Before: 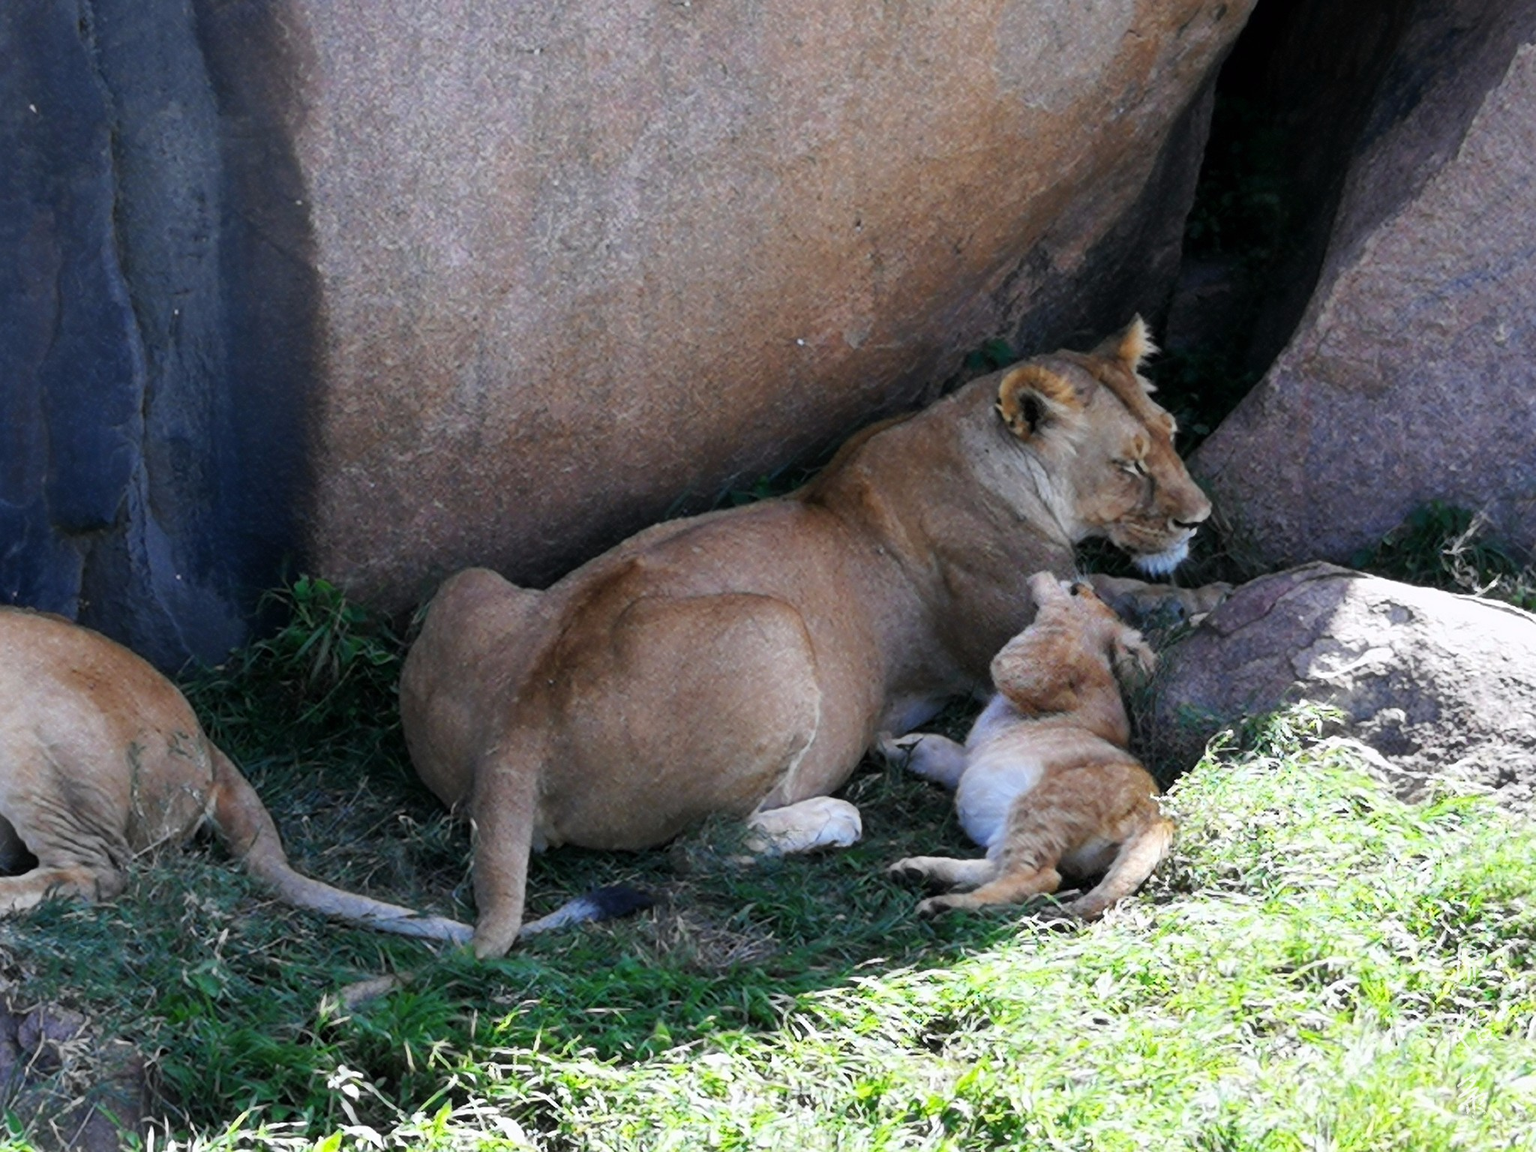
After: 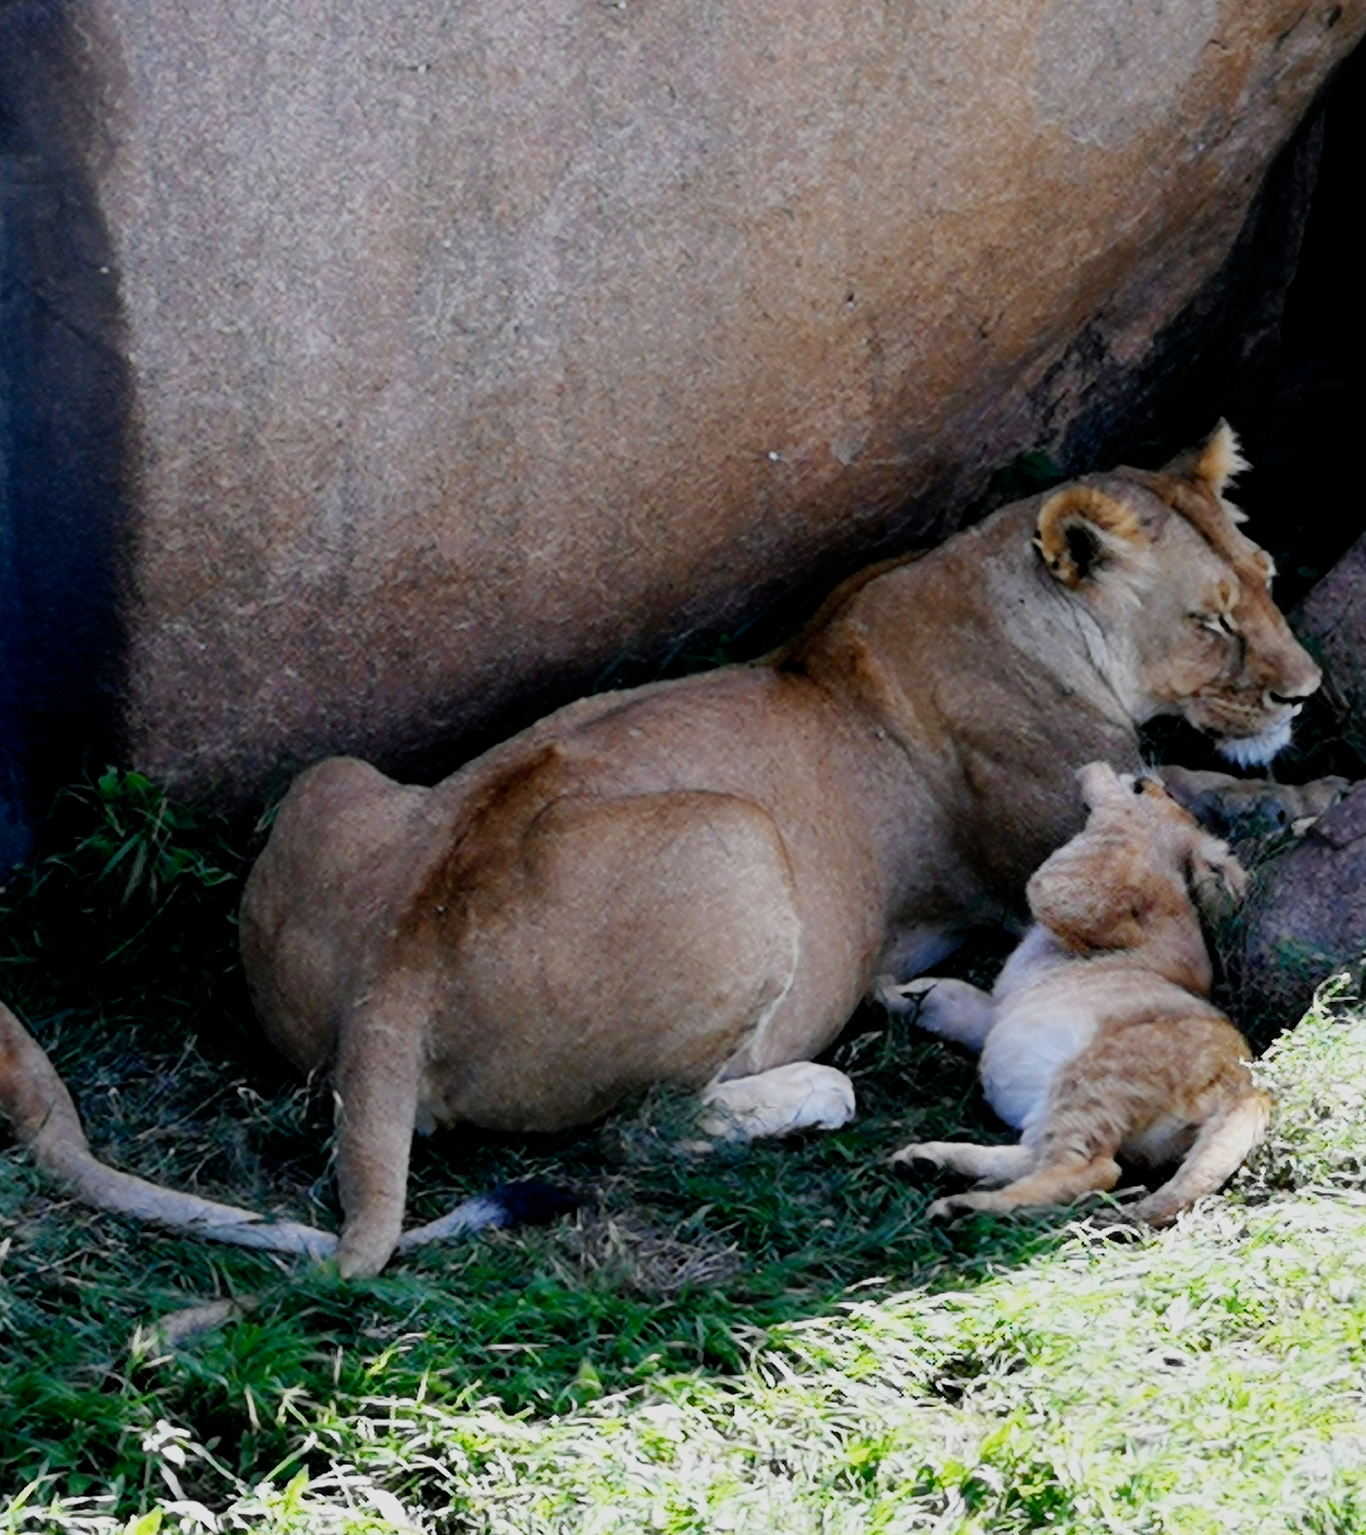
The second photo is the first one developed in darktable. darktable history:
contrast brightness saturation: saturation -0.064
crop and rotate: left 14.374%, right 18.925%
filmic rgb: black relative exposure -7.77 EV, white relative exposure 4.35 EV, target black luminance 0%, hardness 3.75, latitude 50.8%, contrast 1.076, highlights saturation mix 8.91%, shadows ↔ highlights balance -0.255%, add noise in highlights 0.001, preserve chrominance no, color science v3 (2019), use custom middle-gray values true, contrast in highlights soft
